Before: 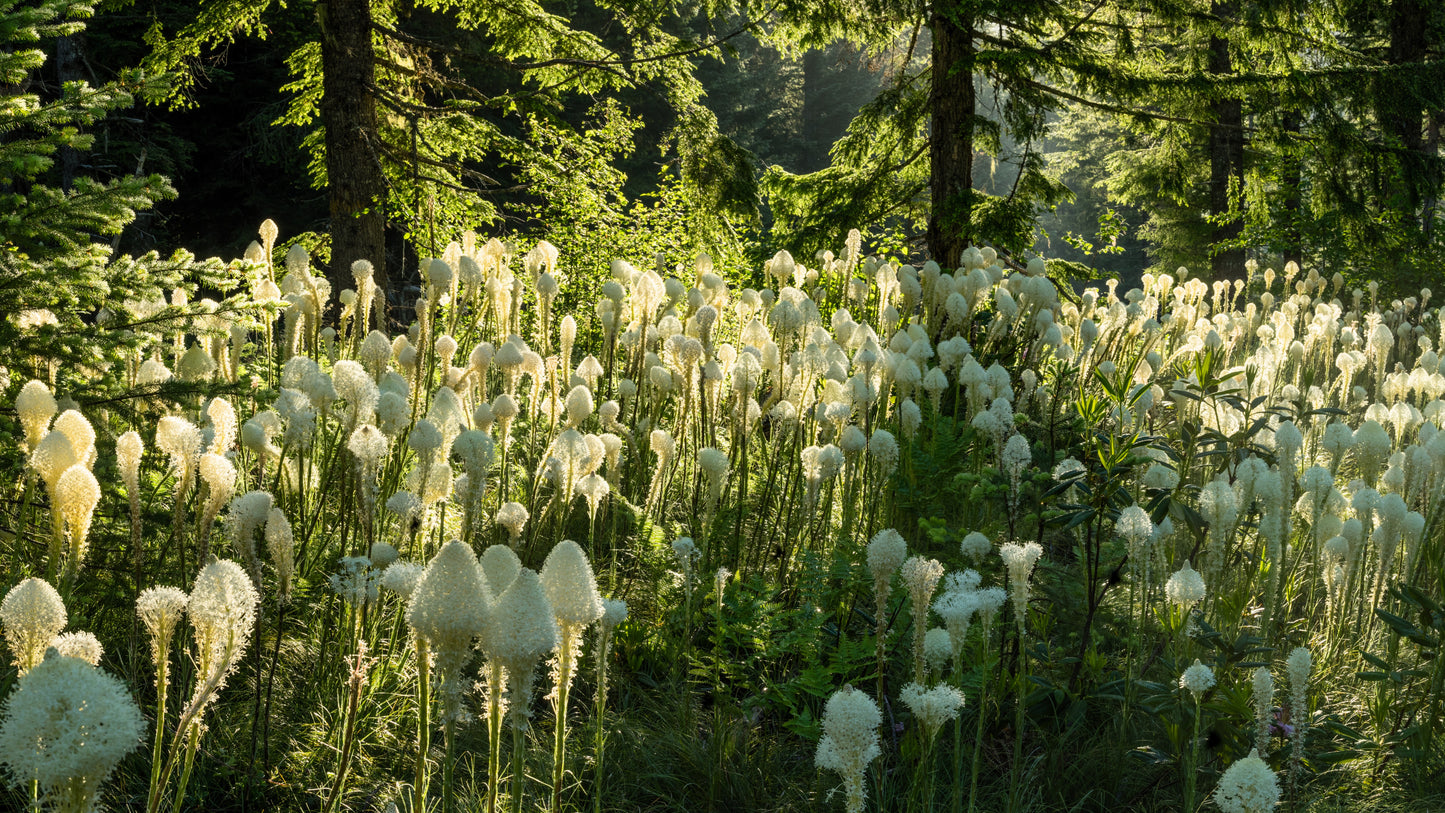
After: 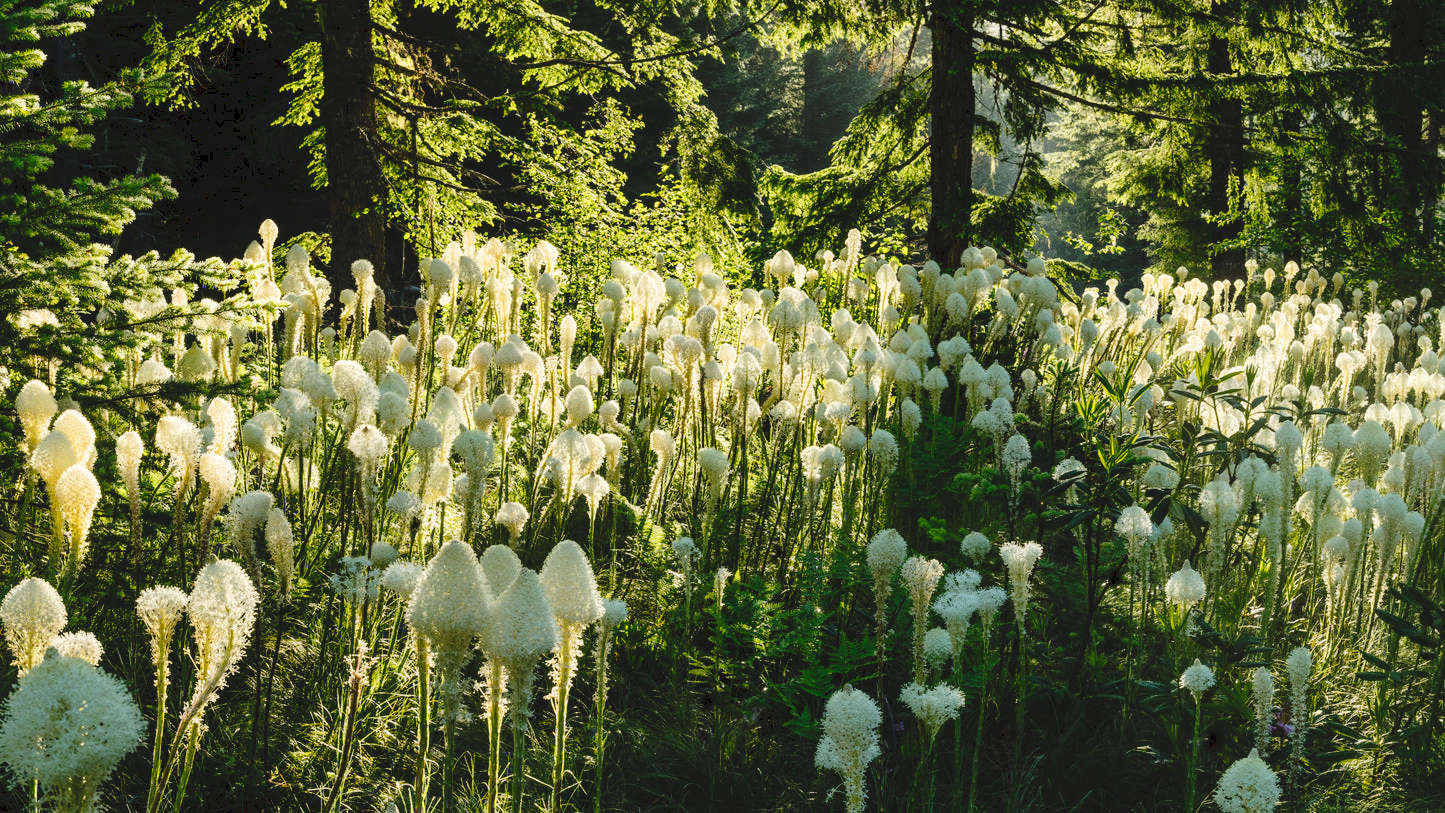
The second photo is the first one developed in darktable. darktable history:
tone curve: curves: ch0 [(0, 0) (0.003, 0.074) (0.011, 0.079) (0.025, 0.083) (0.044, 0.095) (0.069, 0.097) (0.1, 0.11) (0.136, 0.131) (0.177, 0.159) (0.224, 0.209) (0.277, 0.279) (0.335, 0.367) (0.399, 0.455) (0.468, 0.538) (0.543, 0.621) (0.623, 0.699) (0.709, 0.782) (0.801, 0.848) (0.898, 0.924) (1, 1)], preserve colors none
